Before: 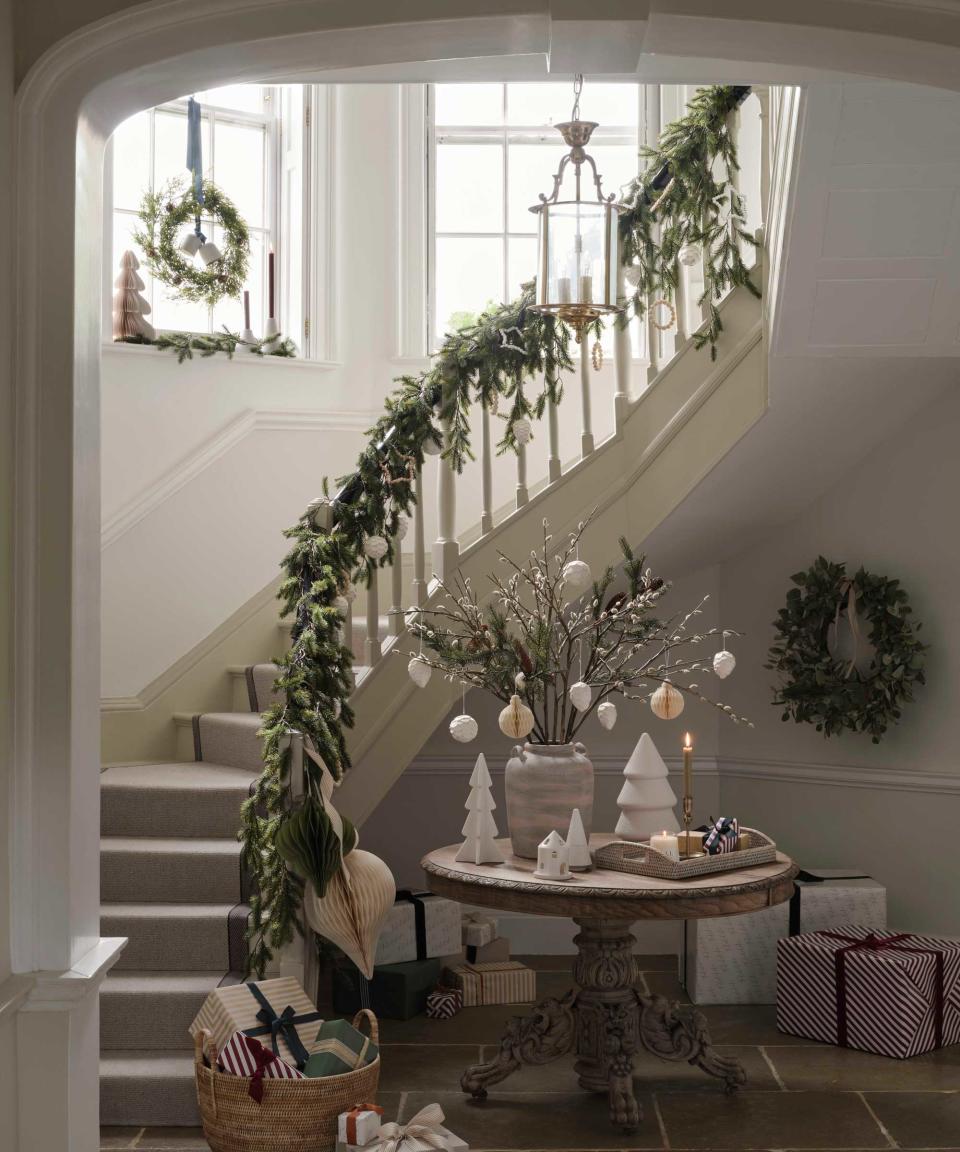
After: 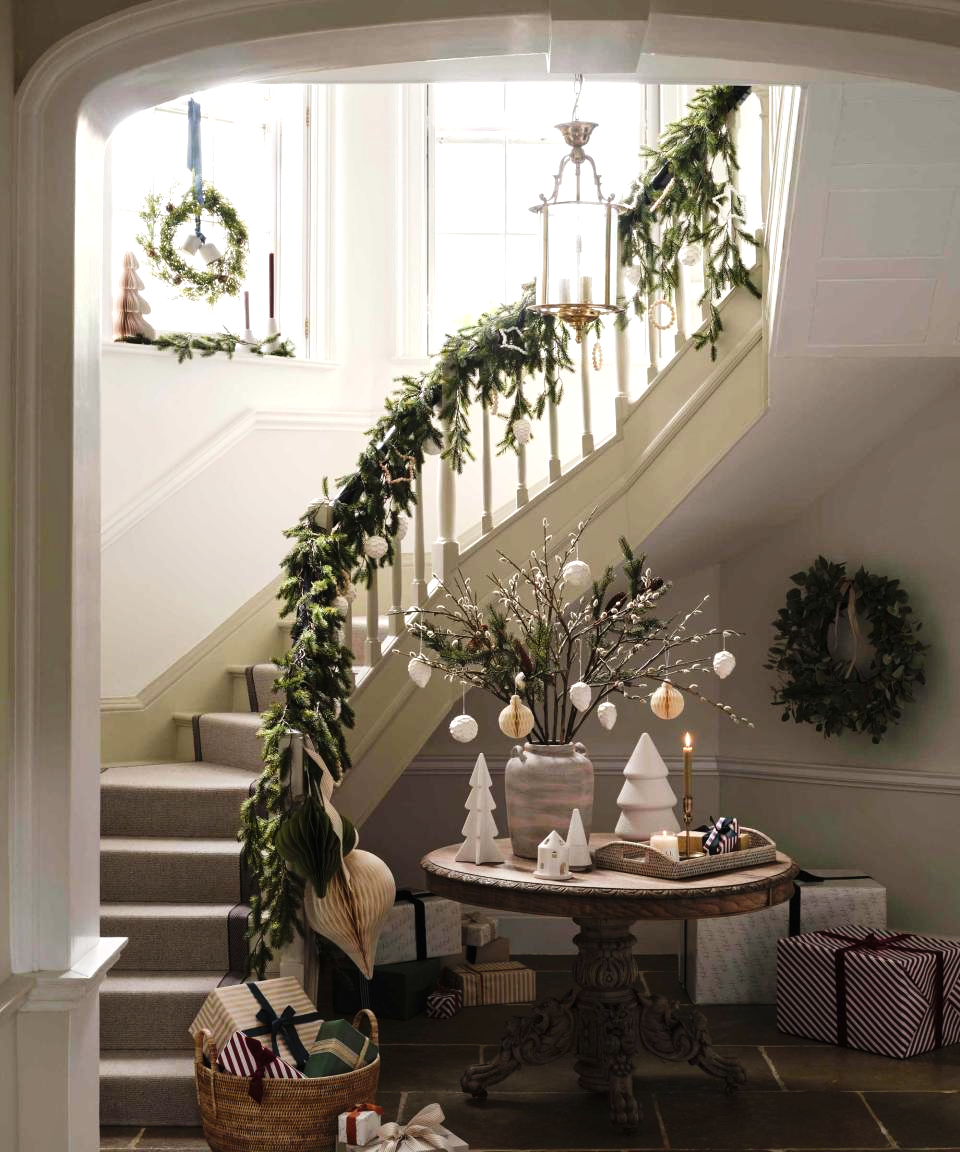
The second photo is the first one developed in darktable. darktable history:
tone curve: curves: ch0 [(0.016, 0.011) (0.21, 0.113) (0.515, 0.476) (0.78, 0.795) (1, 0.981)], preserve colors none
tone equalizer: -8 EV -0.772 EV, -7 EV -0.727 EV, -6 EV -0.612 EV, -5 EV -0.395 EV, -3 EV 0.404 EV, -2 EV 0.6 EV, -1 EV 0.675 EV, +0 EV 0.744 EV, smoothing diameter 24.79%, edges refinement/feathering 6.57, preserve details guided filter
